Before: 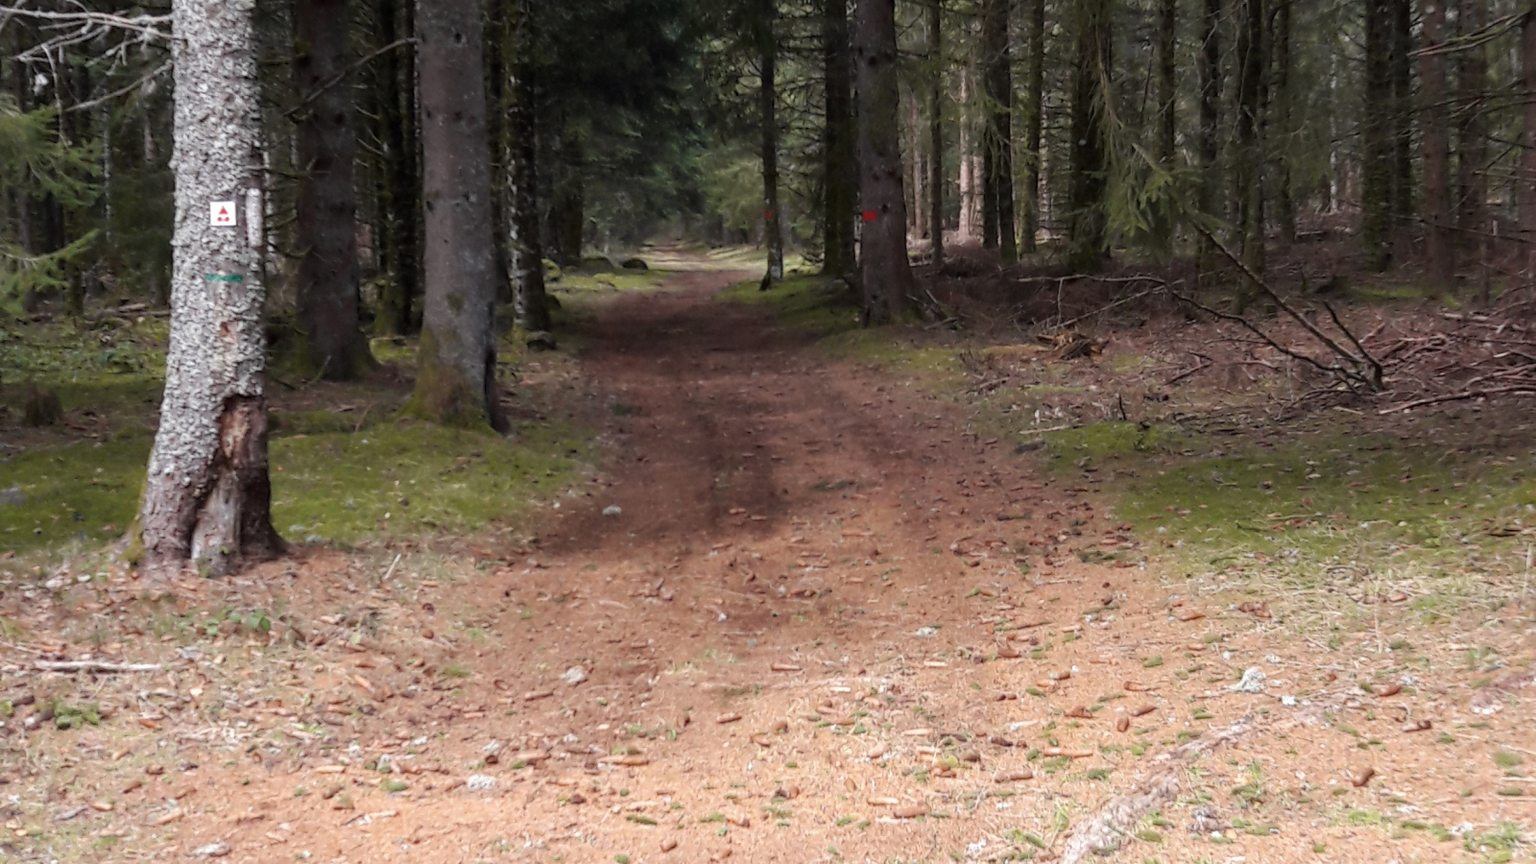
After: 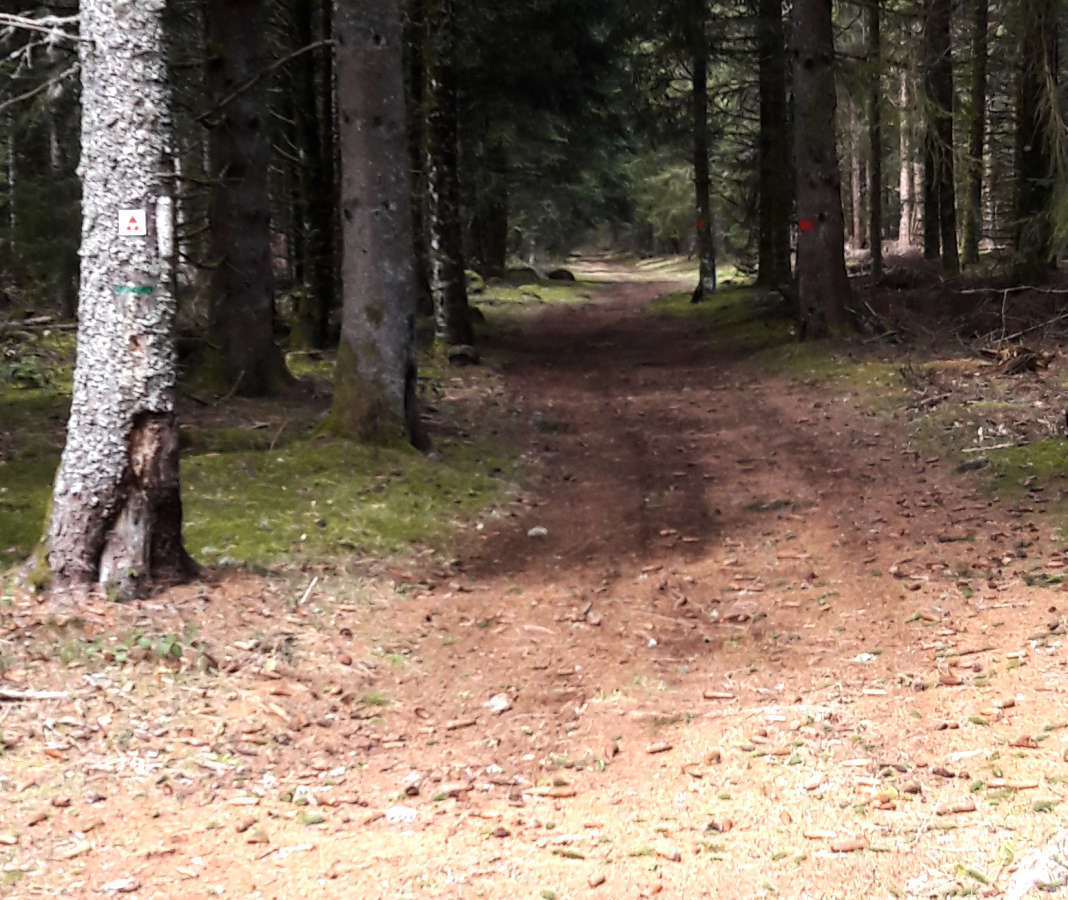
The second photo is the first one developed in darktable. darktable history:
crop and rotate: left 6.309%, right 26.894%
tone equalizer: -8 EV -0.769 EV, -7 EV -0.713 EV, -6 EV -0.575 EV, -5 EV -0.398 EV, -3 EV 0.394 EV, -2 EV 0.6 EV, -1 EV 0.687 EV, +0 EV 0.759 EV, edges refinement/feathering 500, mask exposure compensation -1.57 EV, preserve details no
